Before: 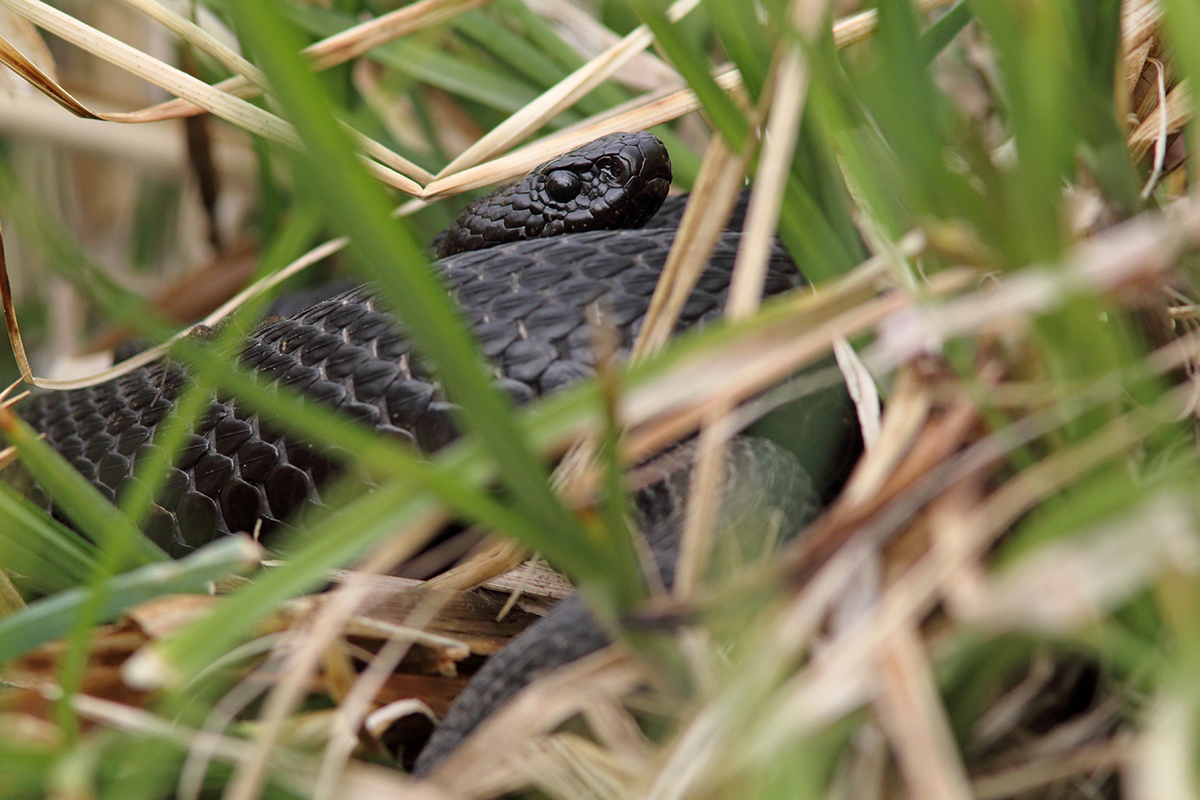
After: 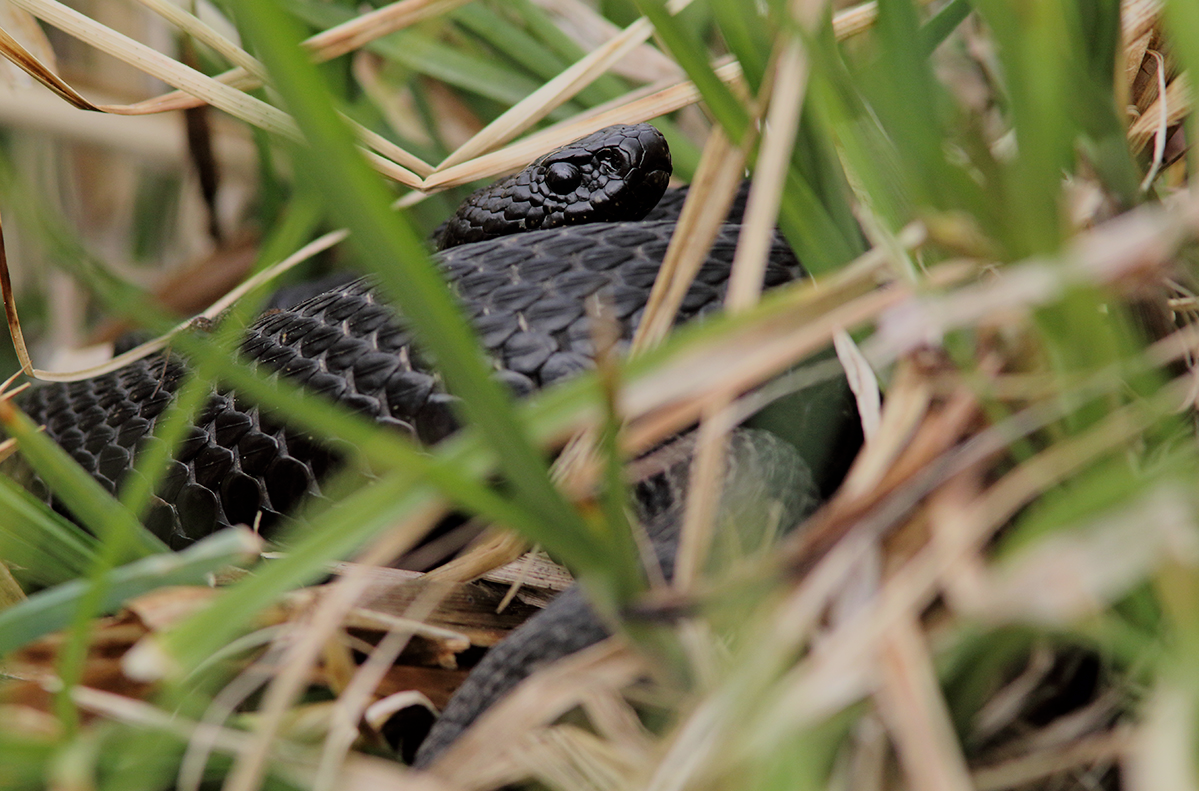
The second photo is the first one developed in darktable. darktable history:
filmic rgb: black relative exposure -7.65 EV, white relative exposure 4.56 EV, hardness 3.61, color science v6 (2022)
crop: top 1.049%, right 0.001%
exposure: exposure -0.04 EV, compensate highlight preservation false
